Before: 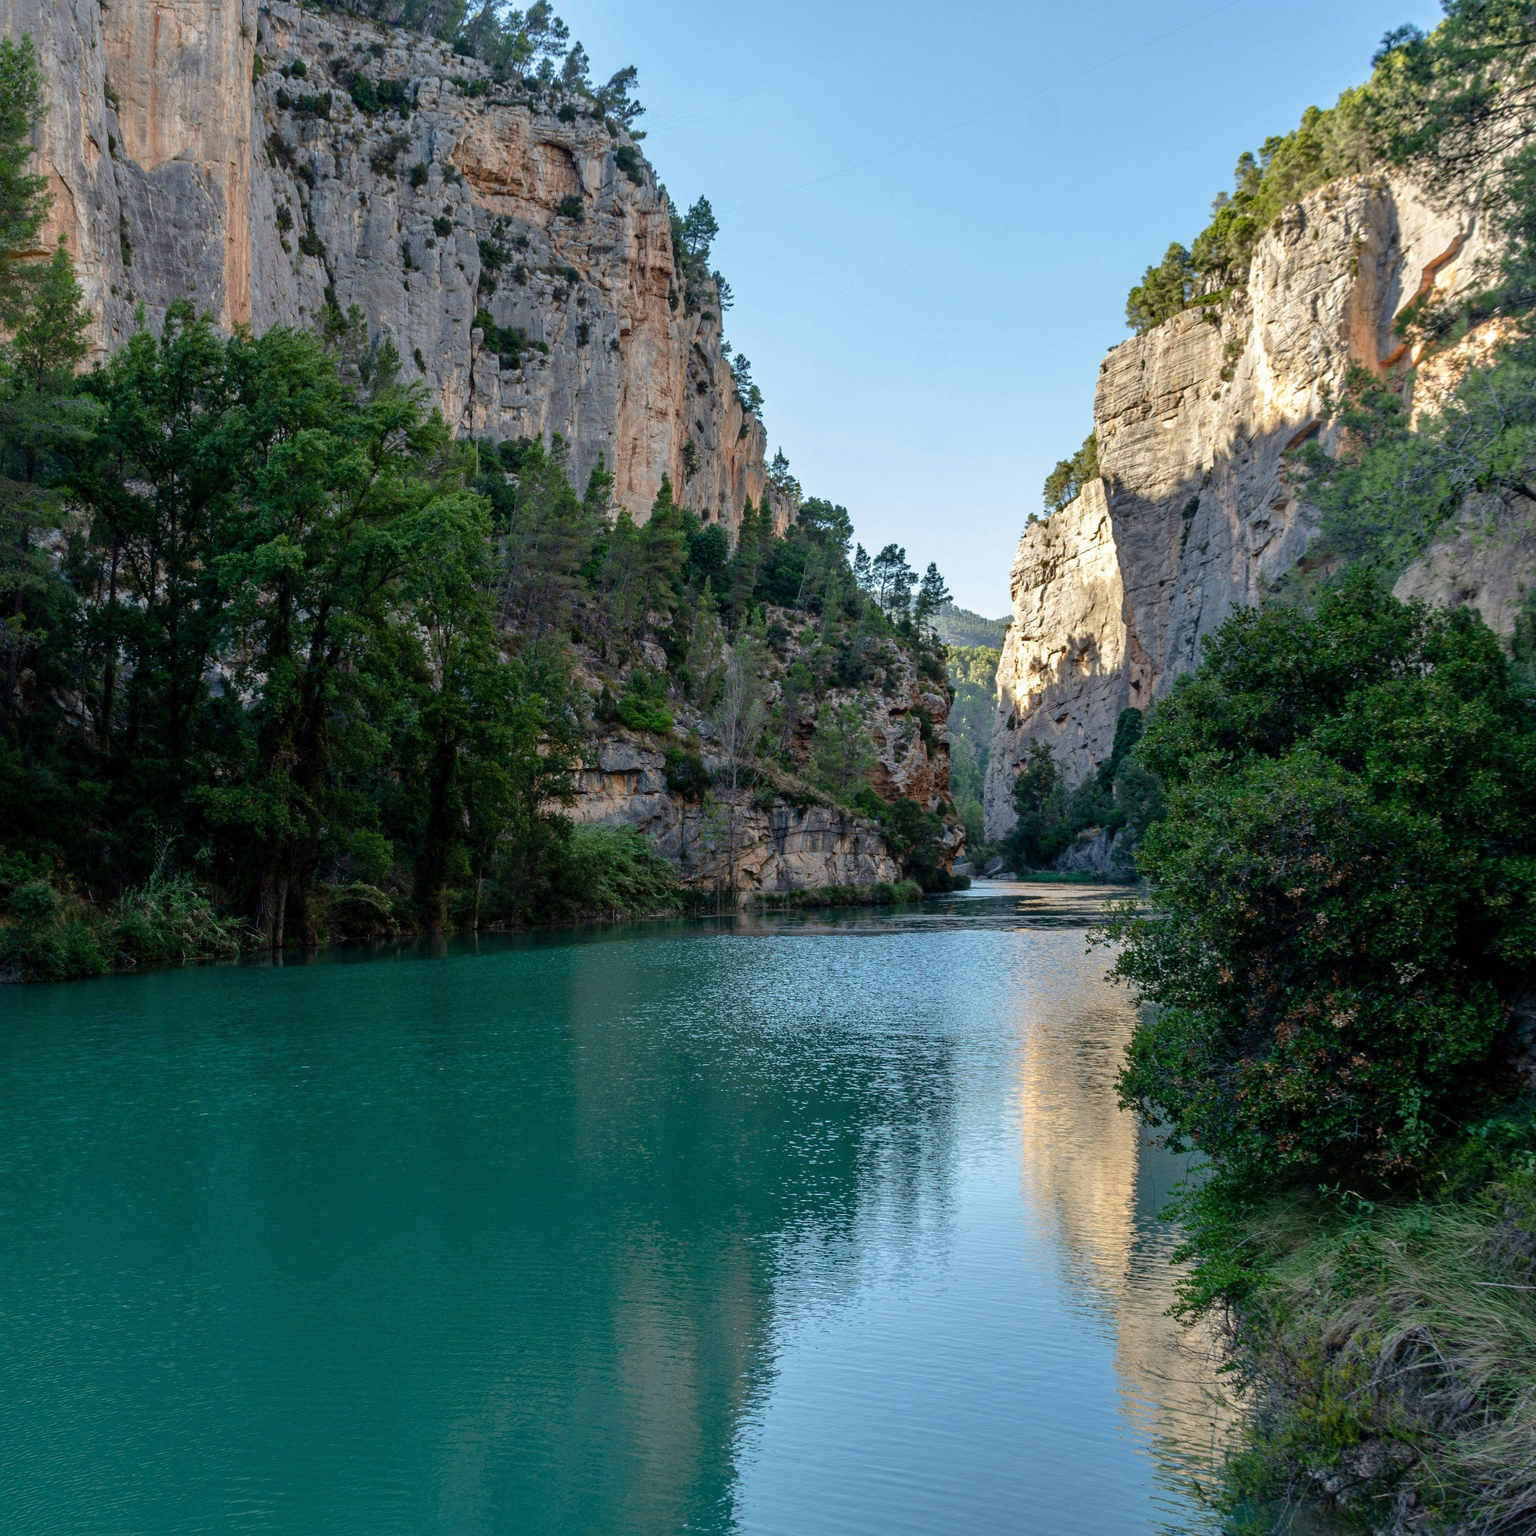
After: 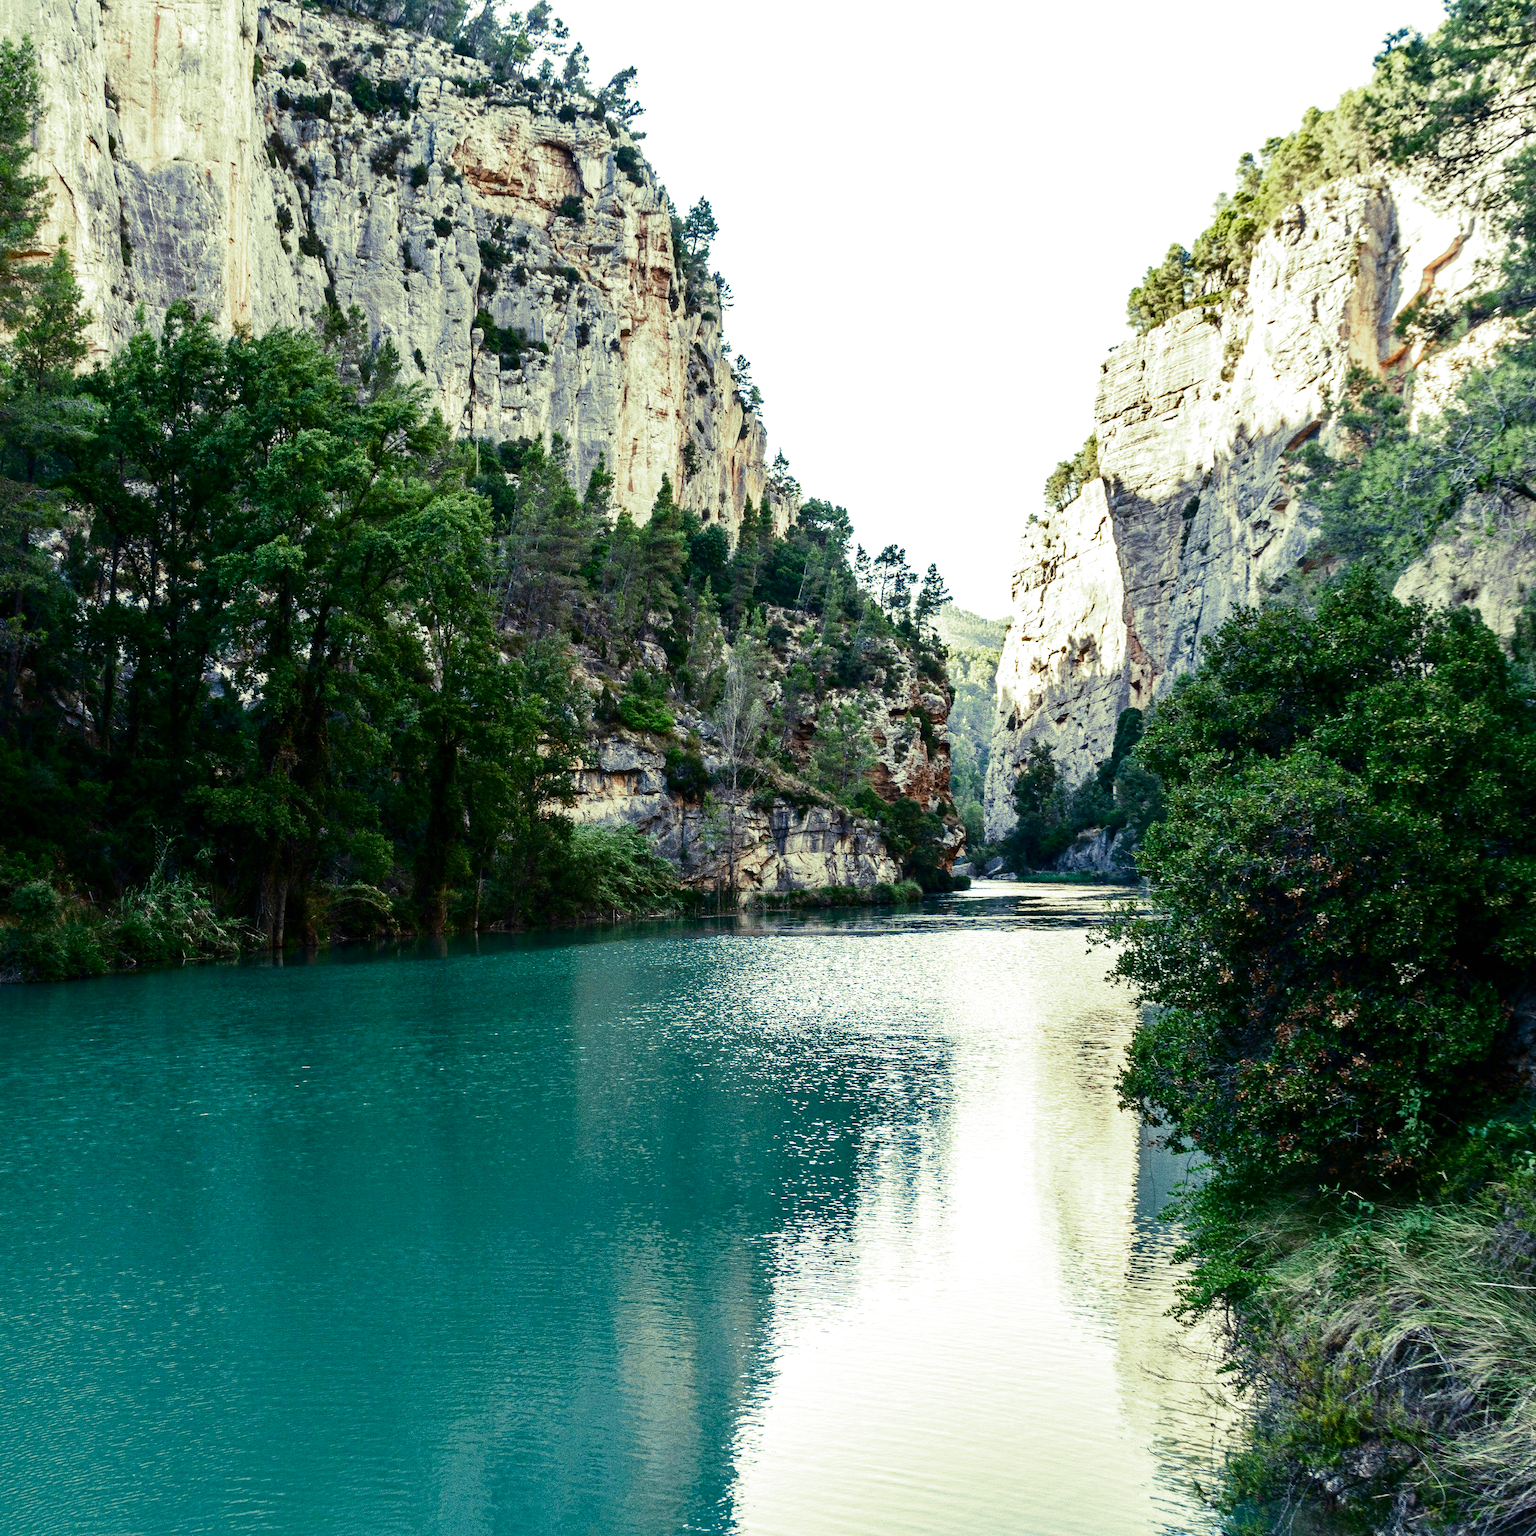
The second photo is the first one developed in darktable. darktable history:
contrast brightness saturation: contrast 0.28
exposure: black level correction 0, exposure 0.9 EV, compensate highlight preservation false
tone equalizer: on, module defaults
white balance: red 0.986, blue 1.01
split-toning: shadows › hue 290.82°, shadows › saturation 0.34, highlights › saturation 0.38, balance 0, compress 50%
